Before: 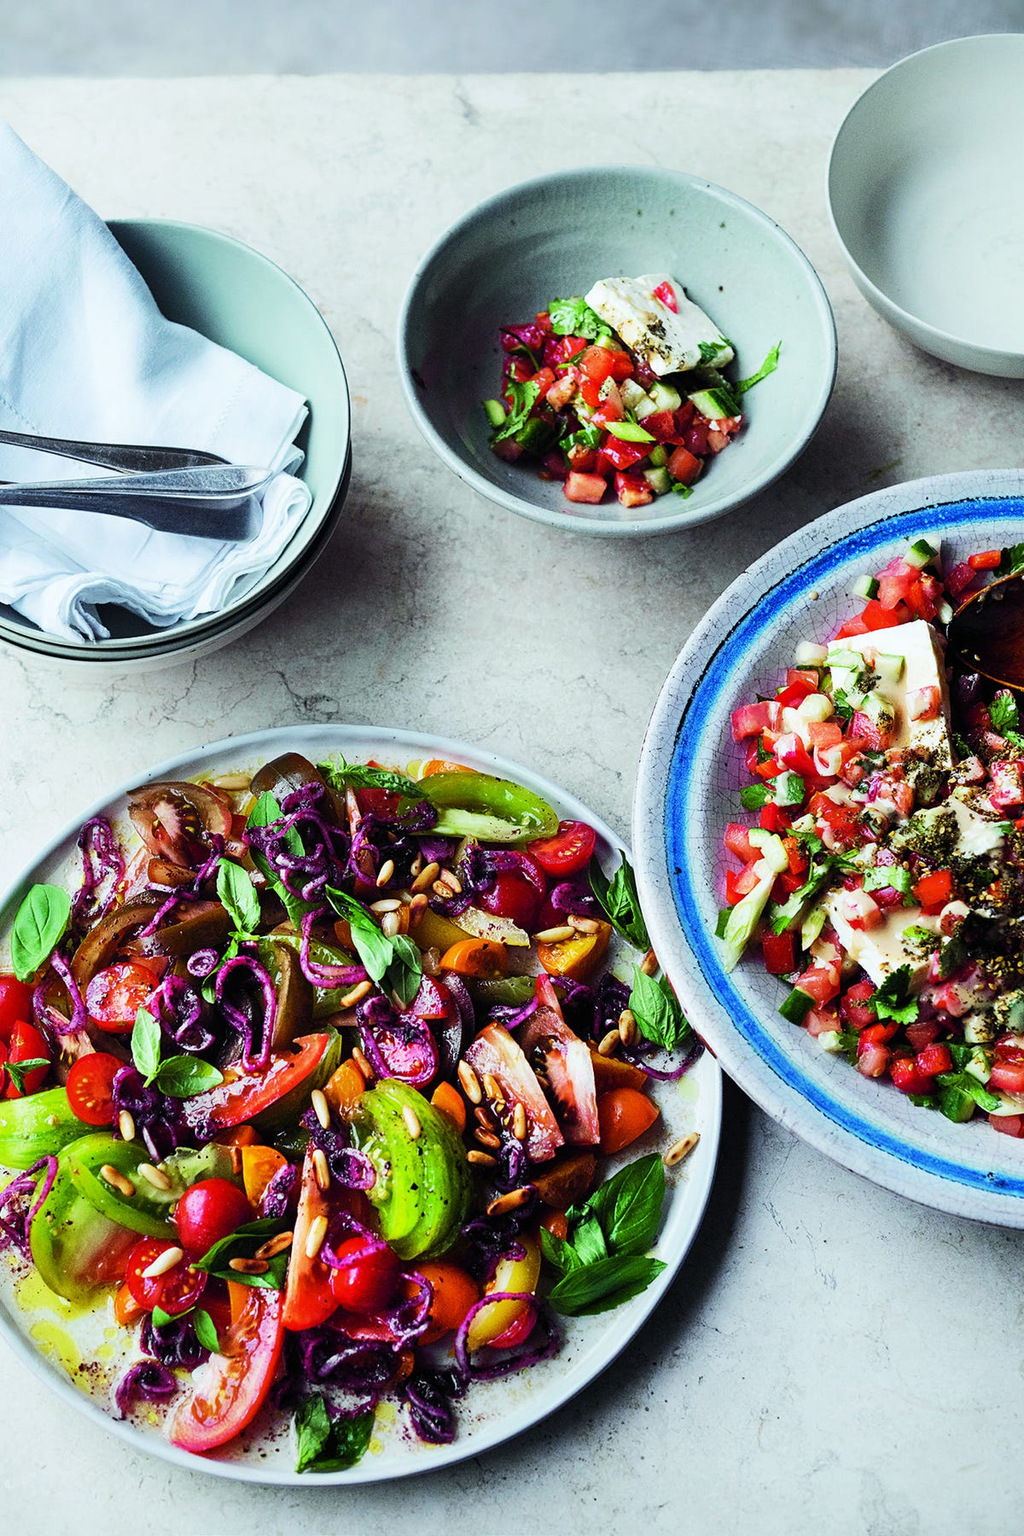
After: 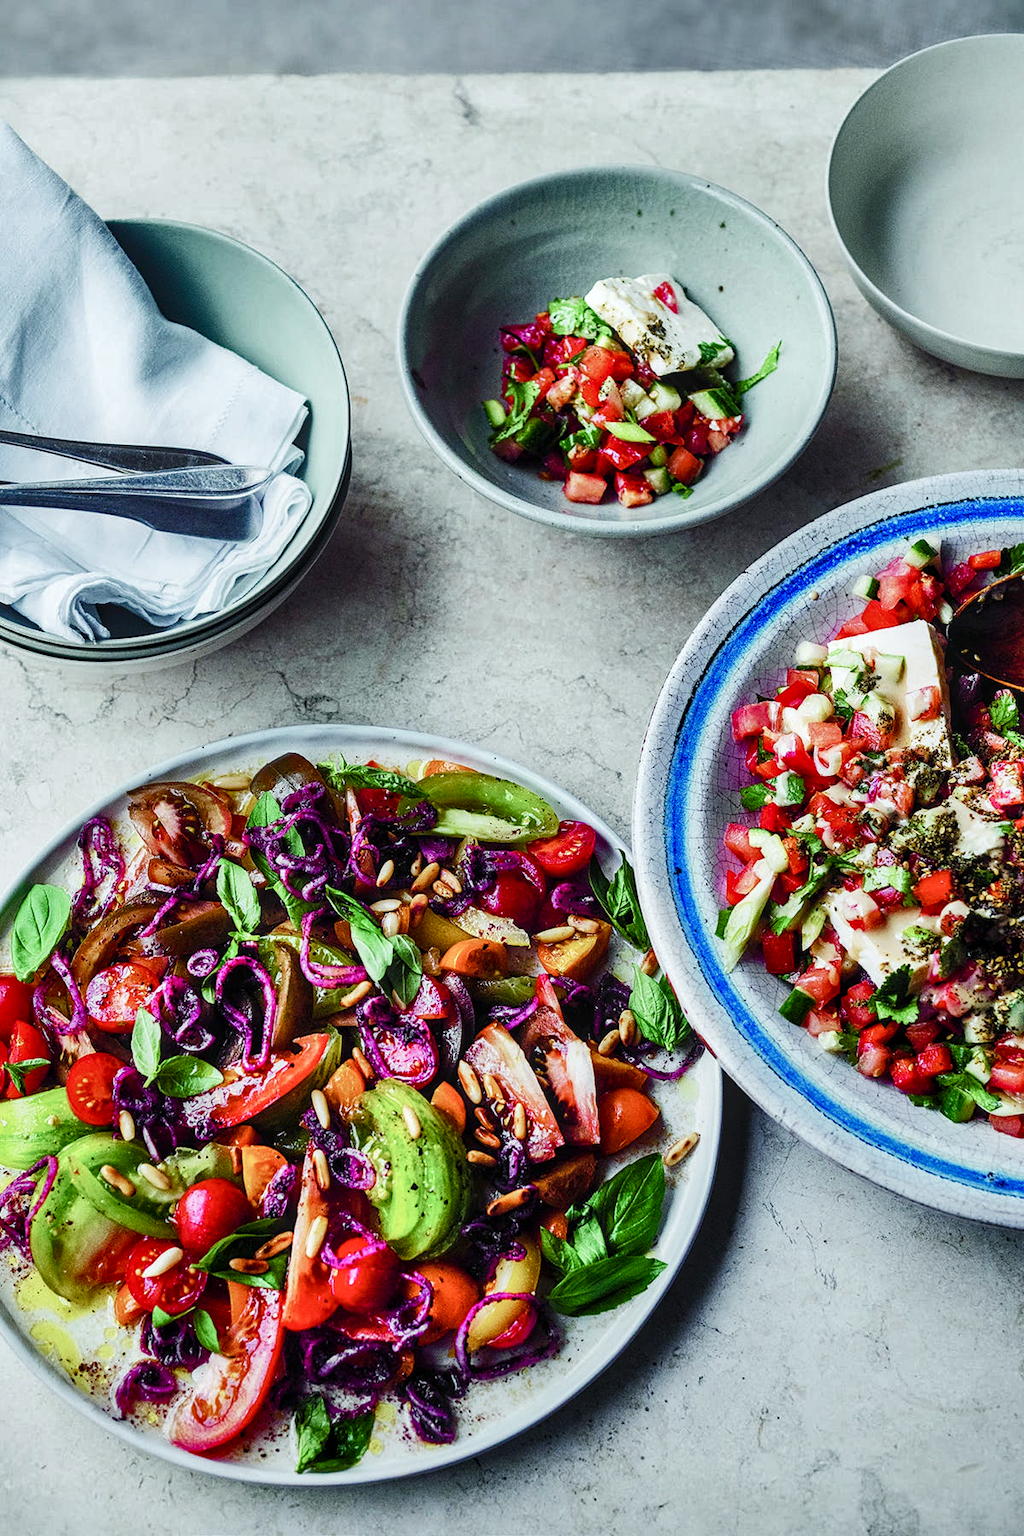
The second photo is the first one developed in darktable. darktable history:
color balance rgb: perceptual saturation grading › global saturation 20%, perceptual saturation grading › highlights -49.171%, perceptual saturation grading › shadows 24.871%
tone equalizer: on, module defaults
local contrast: on, module defaults
shadows and highlights: shadows 76.34, highlights -60.89, soften with gaussian
